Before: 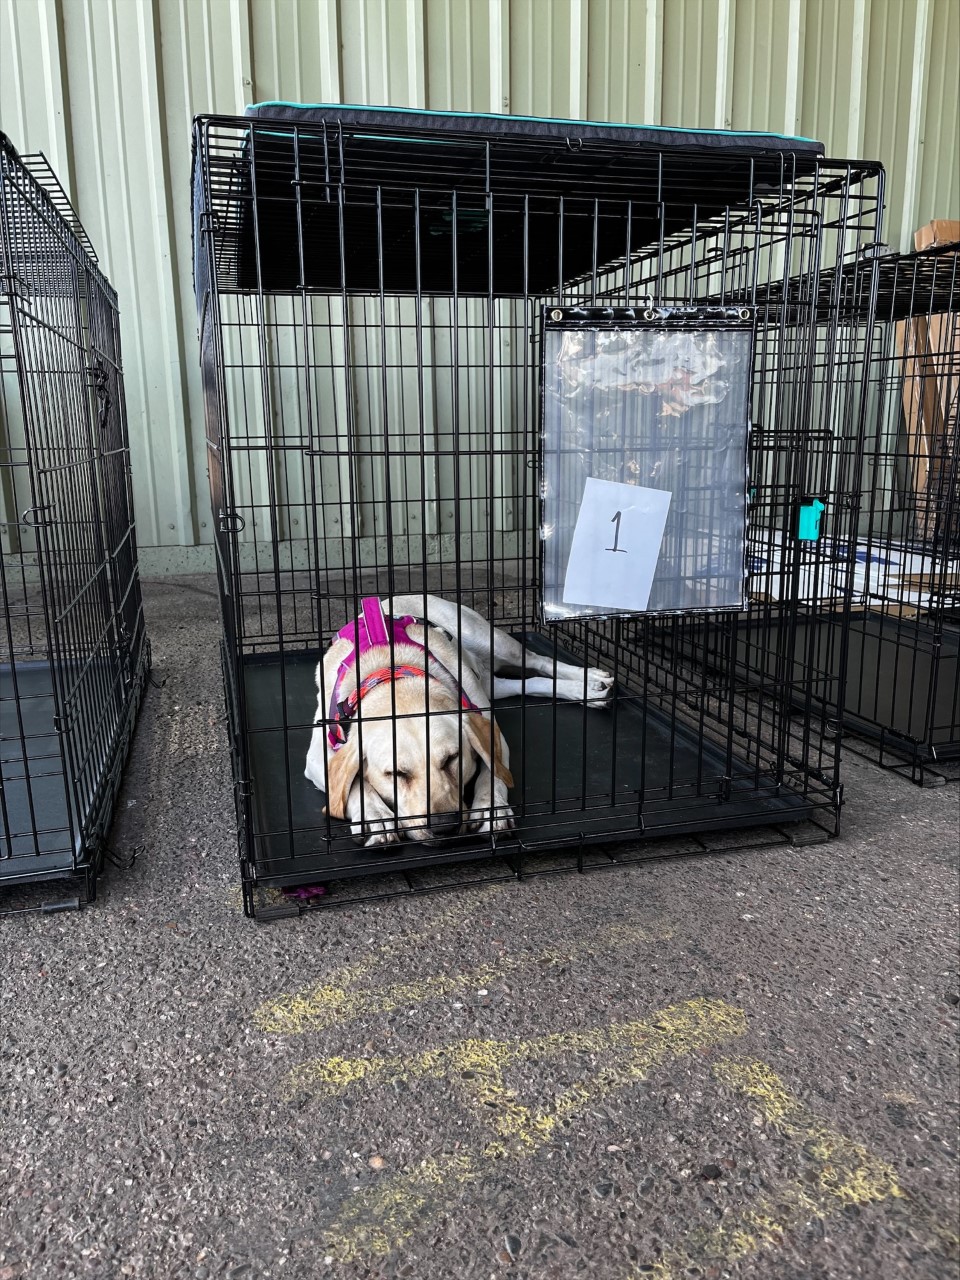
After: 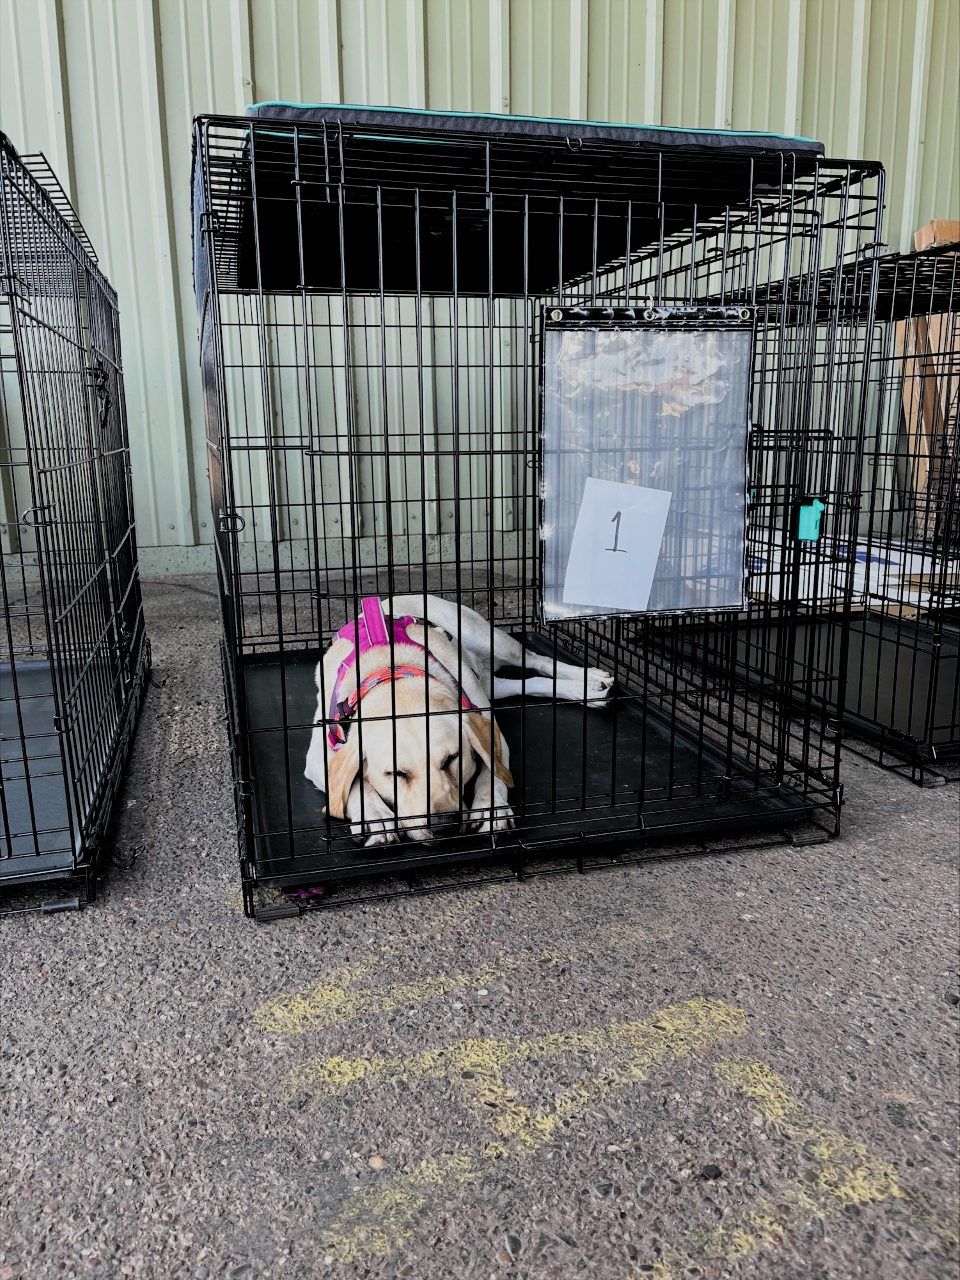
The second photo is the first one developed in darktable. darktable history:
filmic rgb: black relative exposure -8.53 EV, white relative exposure 5.56 EV, hardness 3.36, contrast 1.017, color science v4 (2020)
exposure: black level correction 0.003, exposure 0.38 EV, compensate highlight preservation false
shadows and highlights: radius 127.92, shadows 21.11, highlights -22.23, low approximation 0.01
